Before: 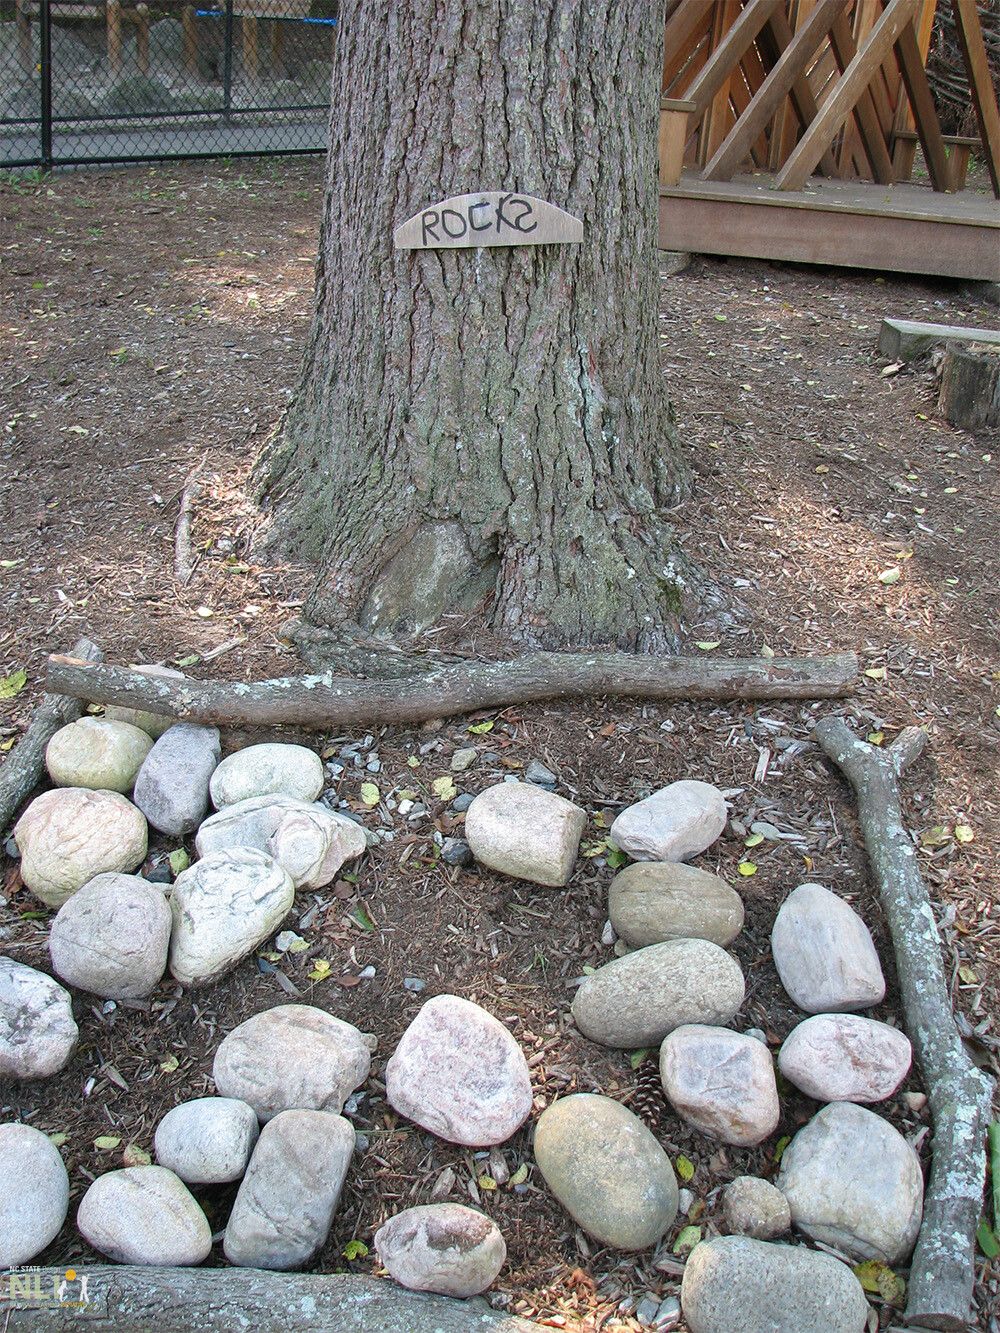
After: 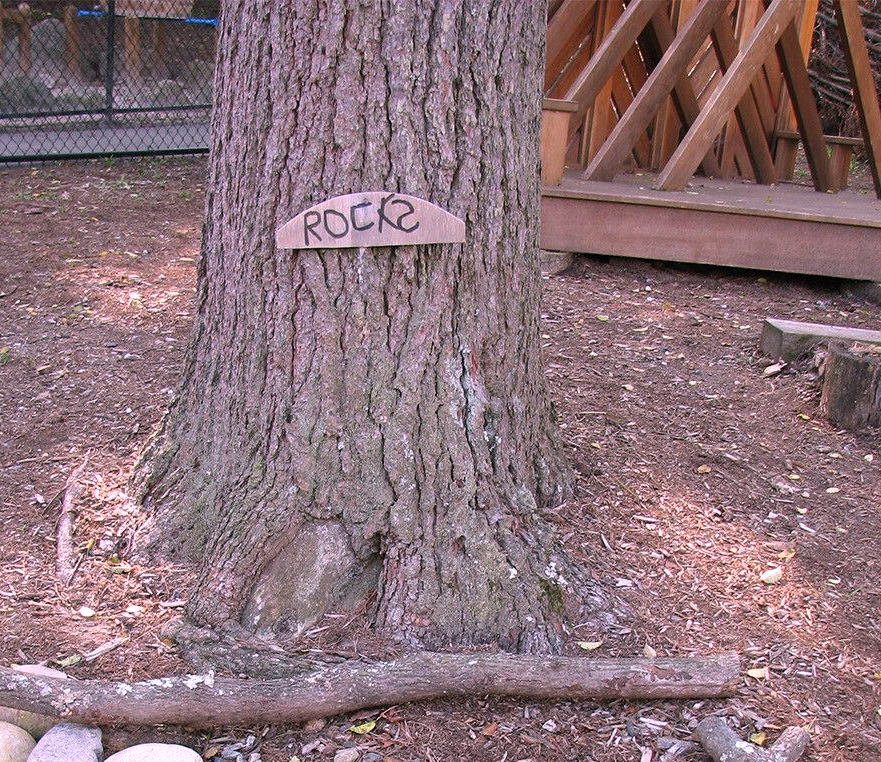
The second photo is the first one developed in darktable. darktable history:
white balance: red 1.188, blue 1.11
crop and rotate: left 11.812%, bottom 42.776%
